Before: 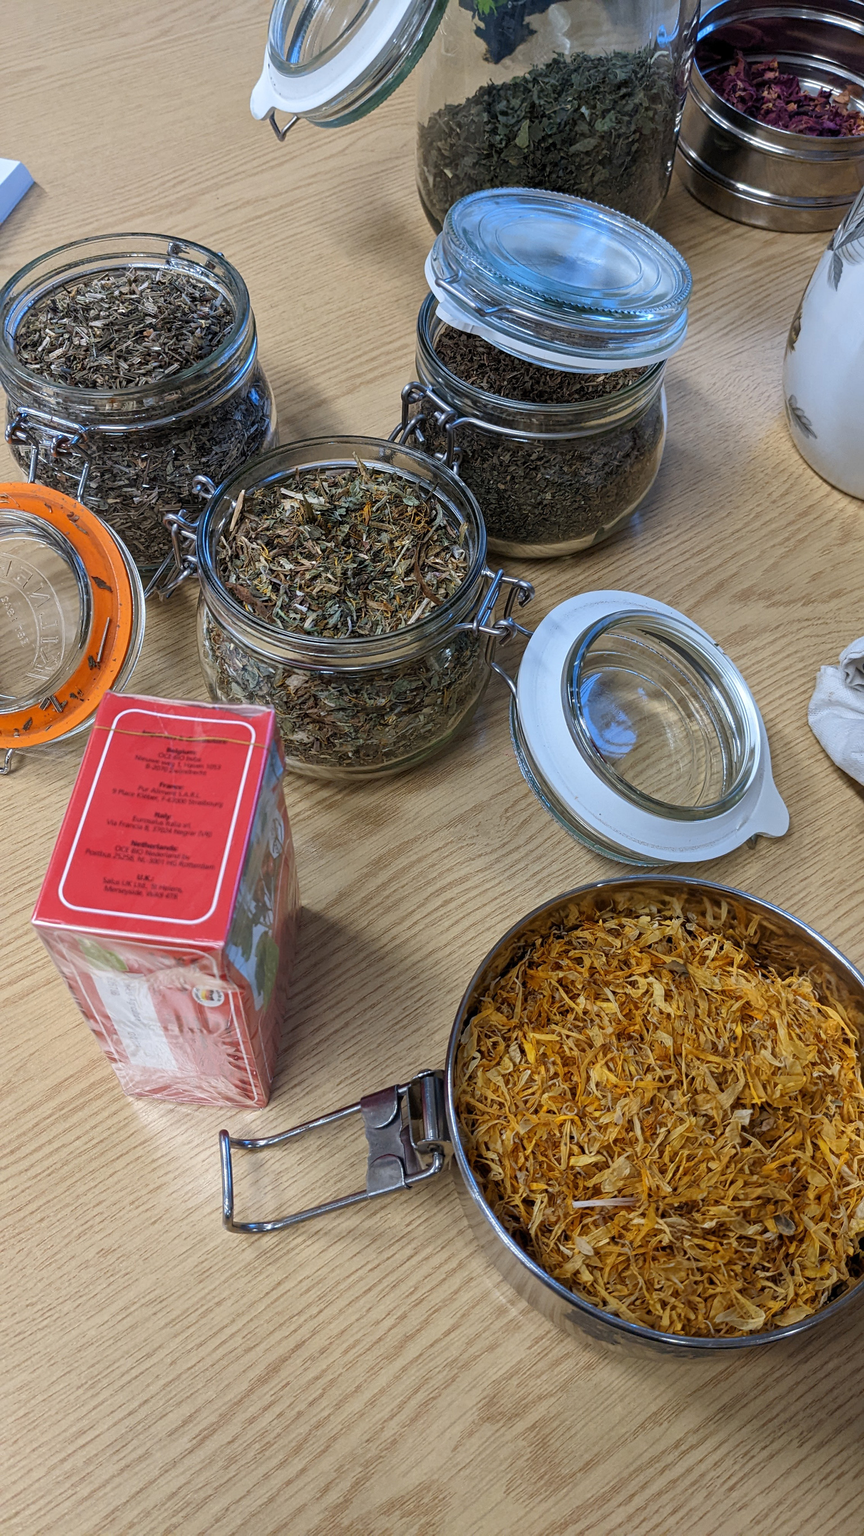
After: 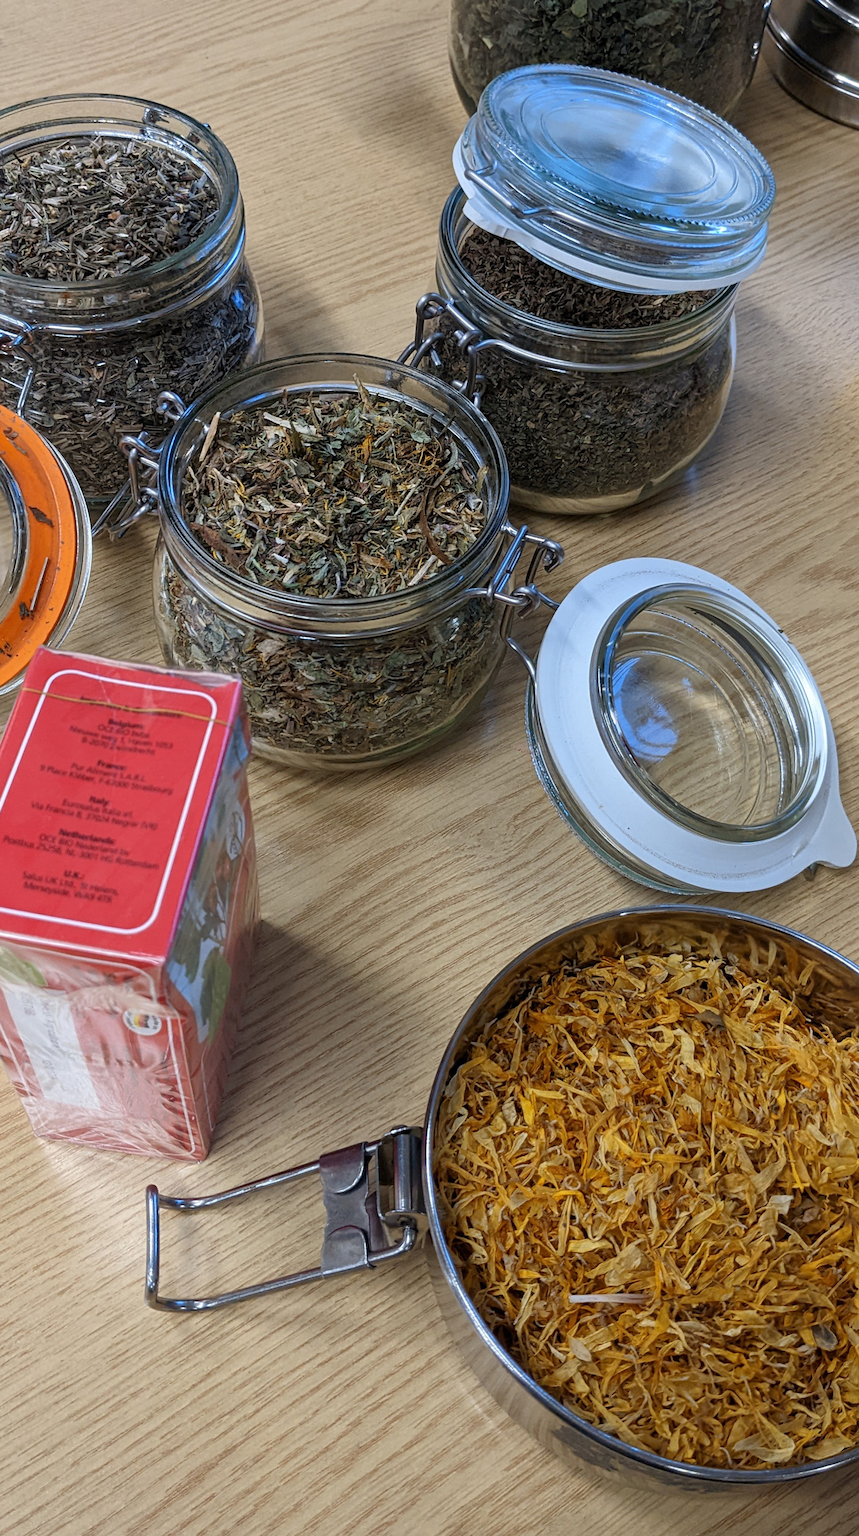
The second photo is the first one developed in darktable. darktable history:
crop and rotate: angle -3.16°, left 5.199%, top 5.198%, right 4.716%, bottom 4.29%
